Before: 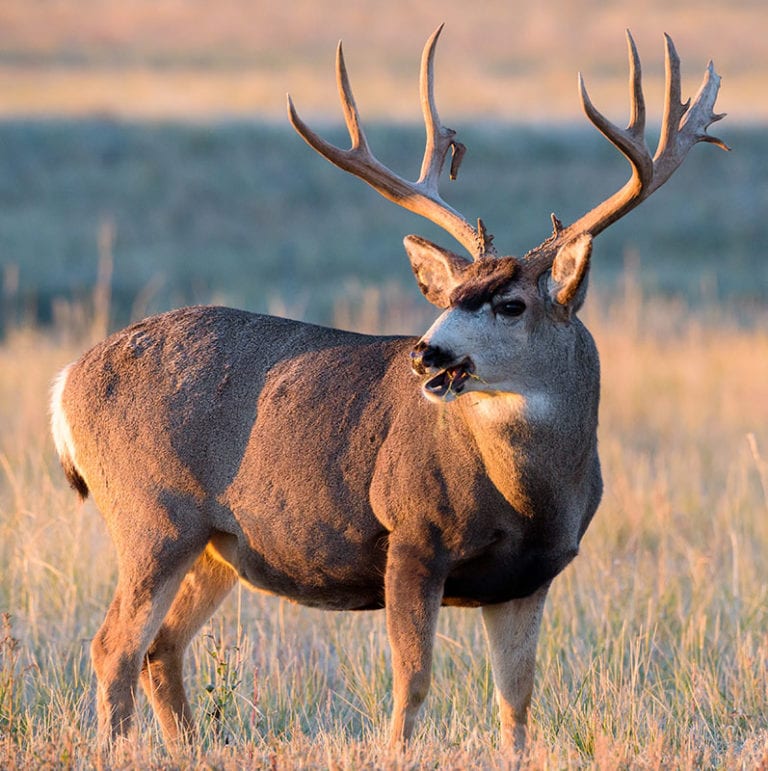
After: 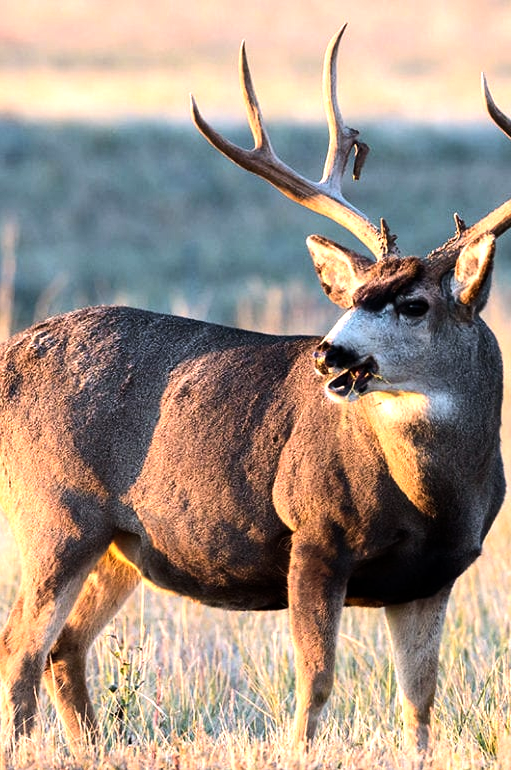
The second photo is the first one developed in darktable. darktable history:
crop and rotate: left 12.648%, right 20.685%
tone equalizer: -8 EV -1.08 EV, -7 EV -1.01 EV, -6 EV -0.867 EV, -5 EV -0.578 EV, -3 EV 0.578 EV, -2 EV 0.867 EV, -1 EV 1.01 EV, +0 EV 1.08 EV, edges refinement/feathering 500, mask exposure compensation -1.57 EV, preserve details no
